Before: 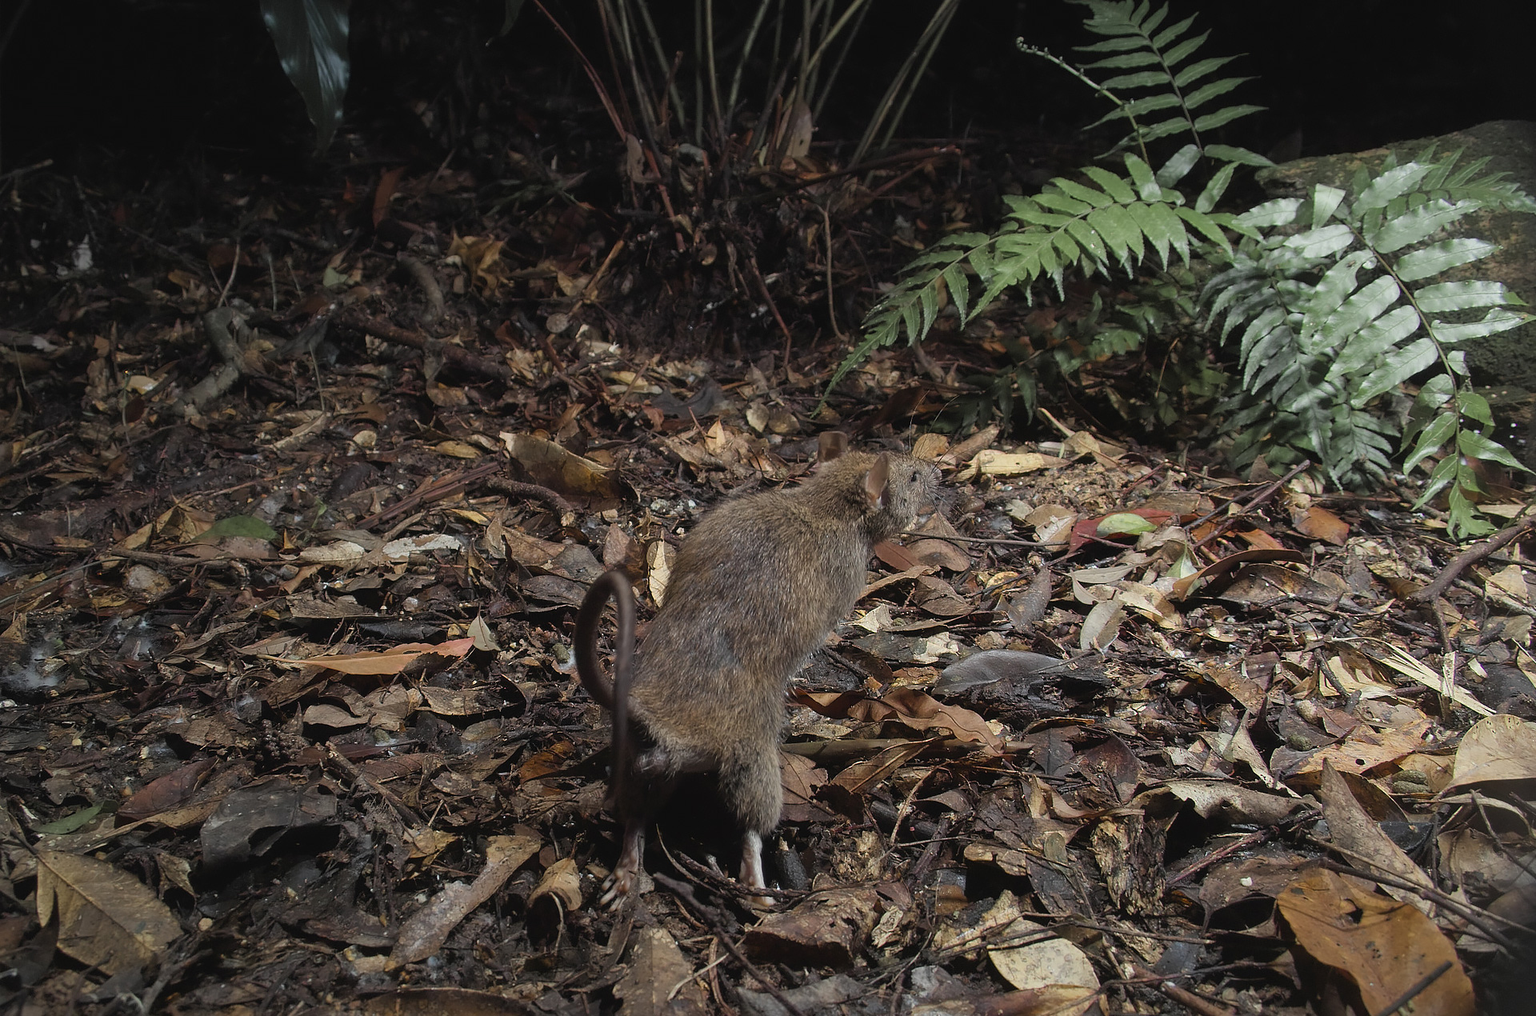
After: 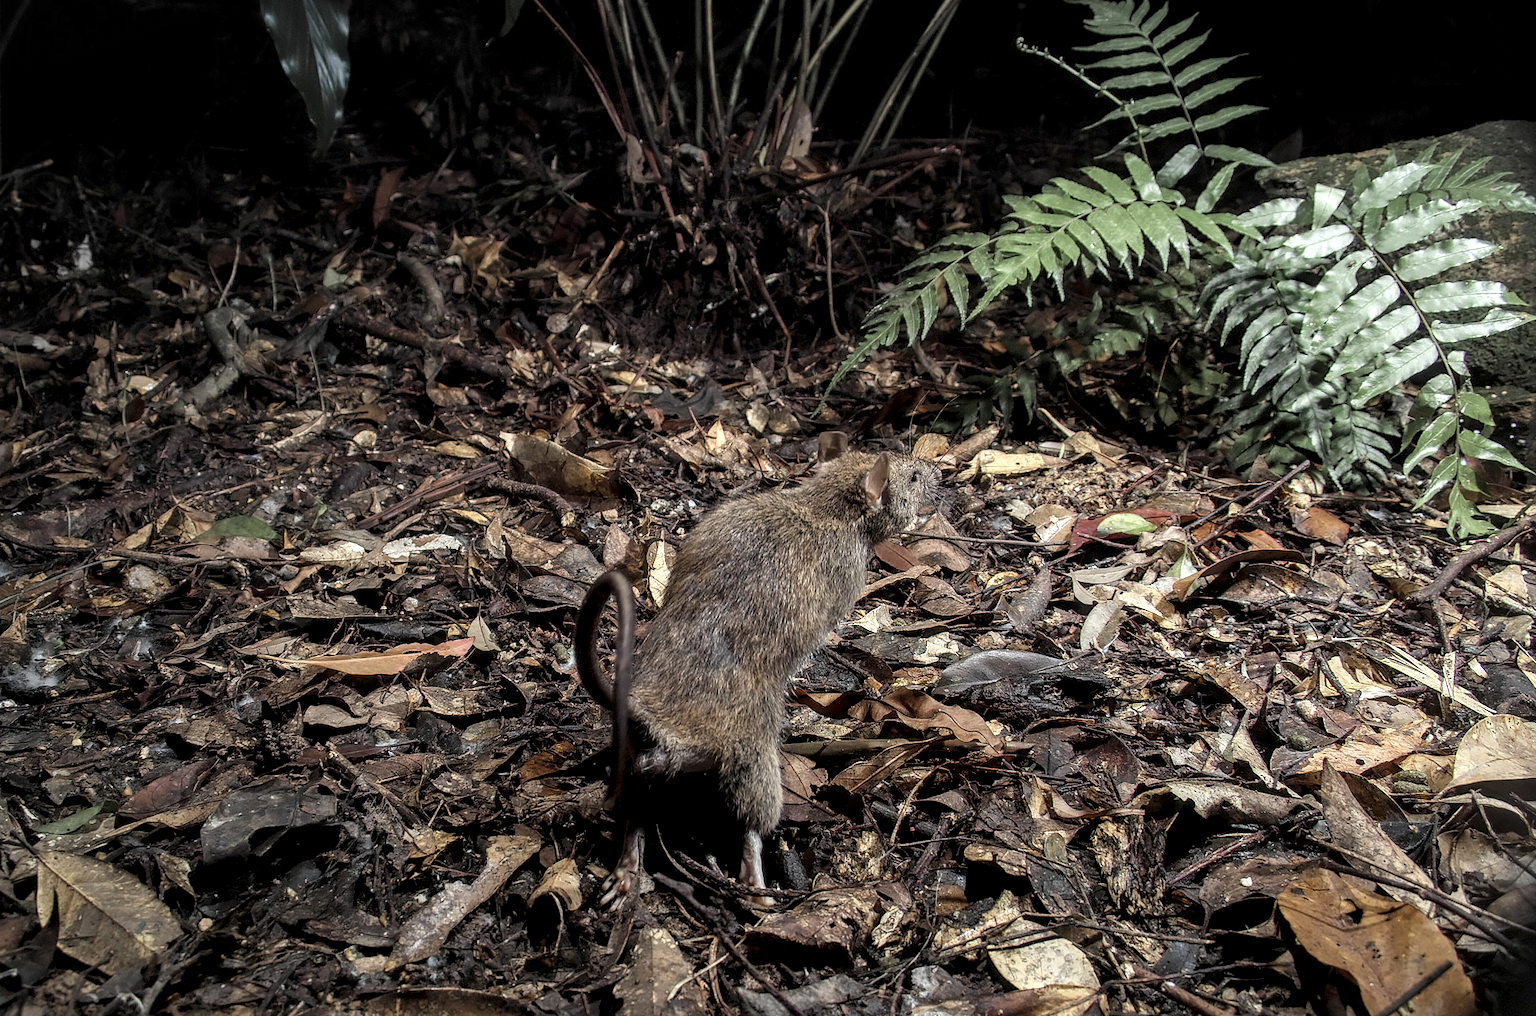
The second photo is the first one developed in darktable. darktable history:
local contrast: highlights 17%, detail 188%
